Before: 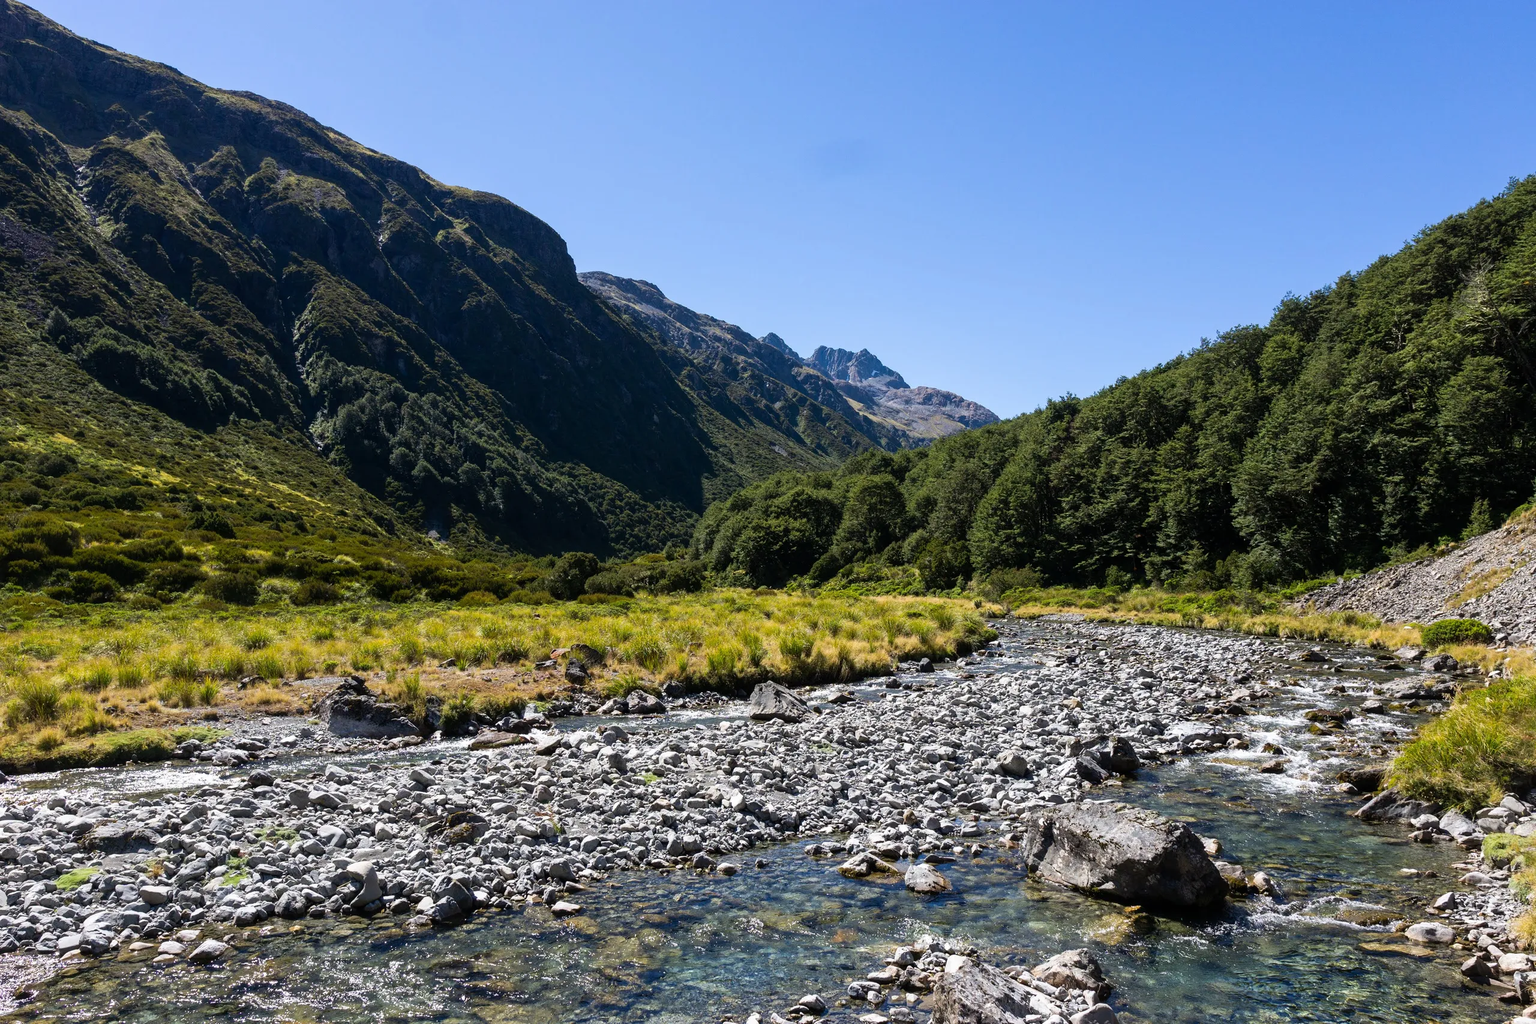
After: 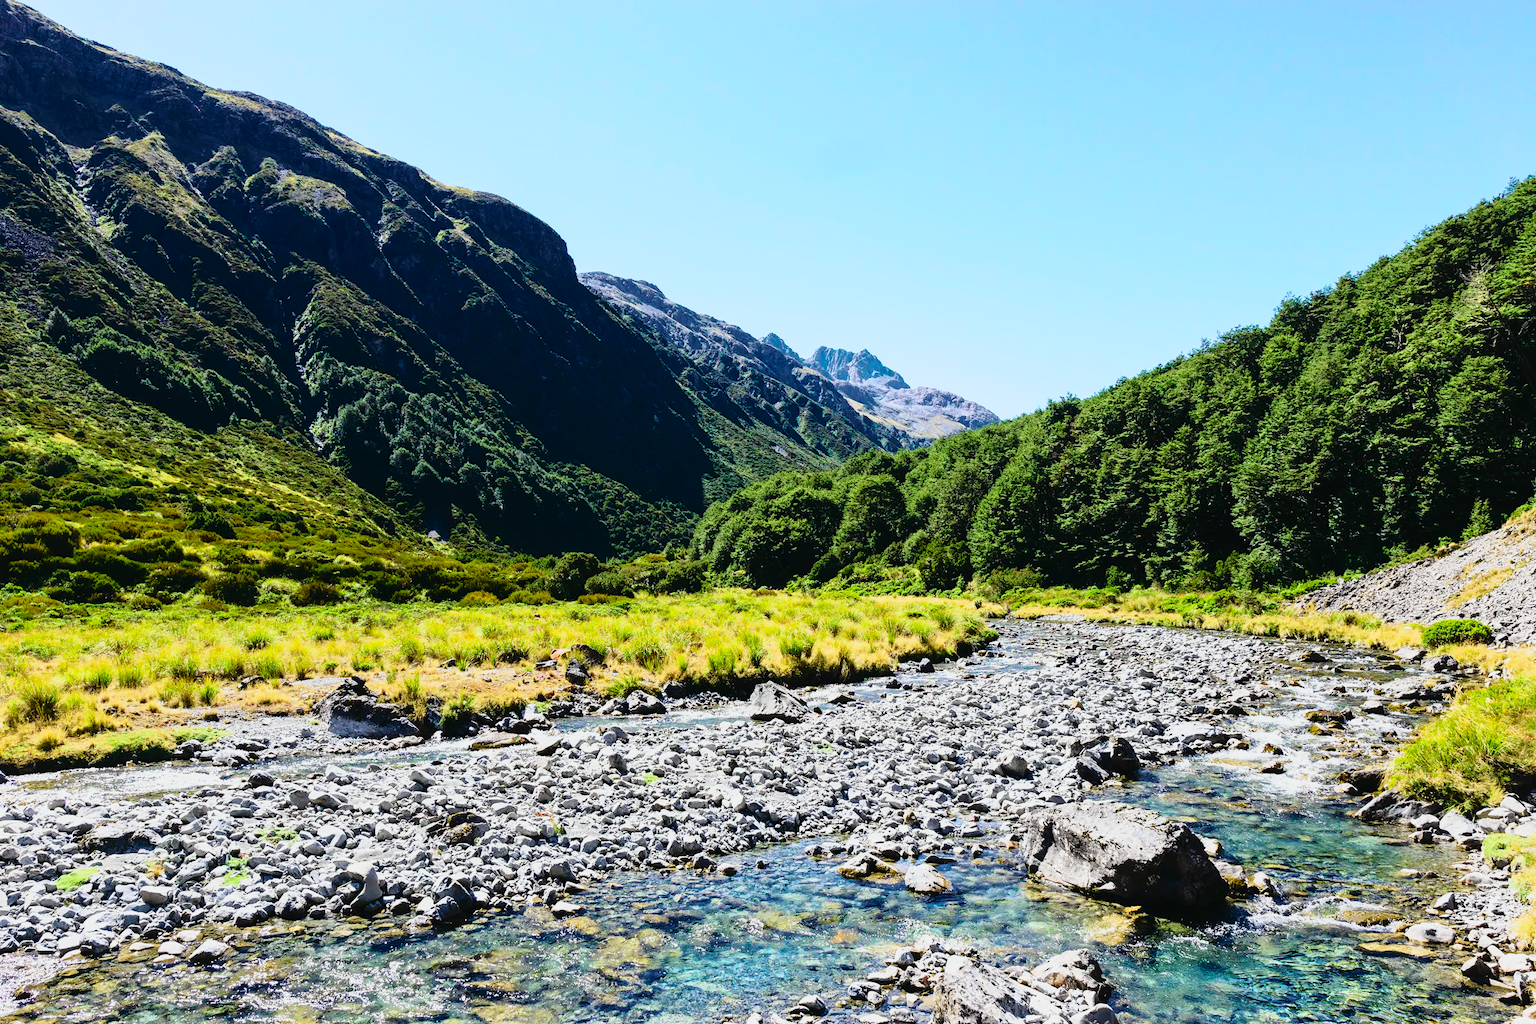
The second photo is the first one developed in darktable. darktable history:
base curve: curves: ch0 [(0, 0) (0.028, 0.03) (0.121, 0.232) (0.46, 0.748) (0.859, 0.968) (1, 1)], preserve colors none
tone curve: curves: ch0 [(0, 0.022) (0.114, 0.088) (0.282, 0.316) (0.446, 0.511) (0.613, 0.693) (0.786, 0.843) (0.999, 0.949)]; ch1 [(0, 0) (0.395, 0.343) (0.463, 0.427) (0.486, 0.474) (0.503, 0.5) (0.535, 0.522) (0.555, 0.566) (0.594, 0.614) (0.755, 0.793) (1, 1)]; ch2 [(0, 0) (0.369, 0.388) (0.449, 0.431) (0.501, 0.5) (0.528, 0.517) (0.561, 0.59) (0.612, 0.646) (0.697, 0.721) (1, 1)], color space Lab, independent channels, preserve colors none
